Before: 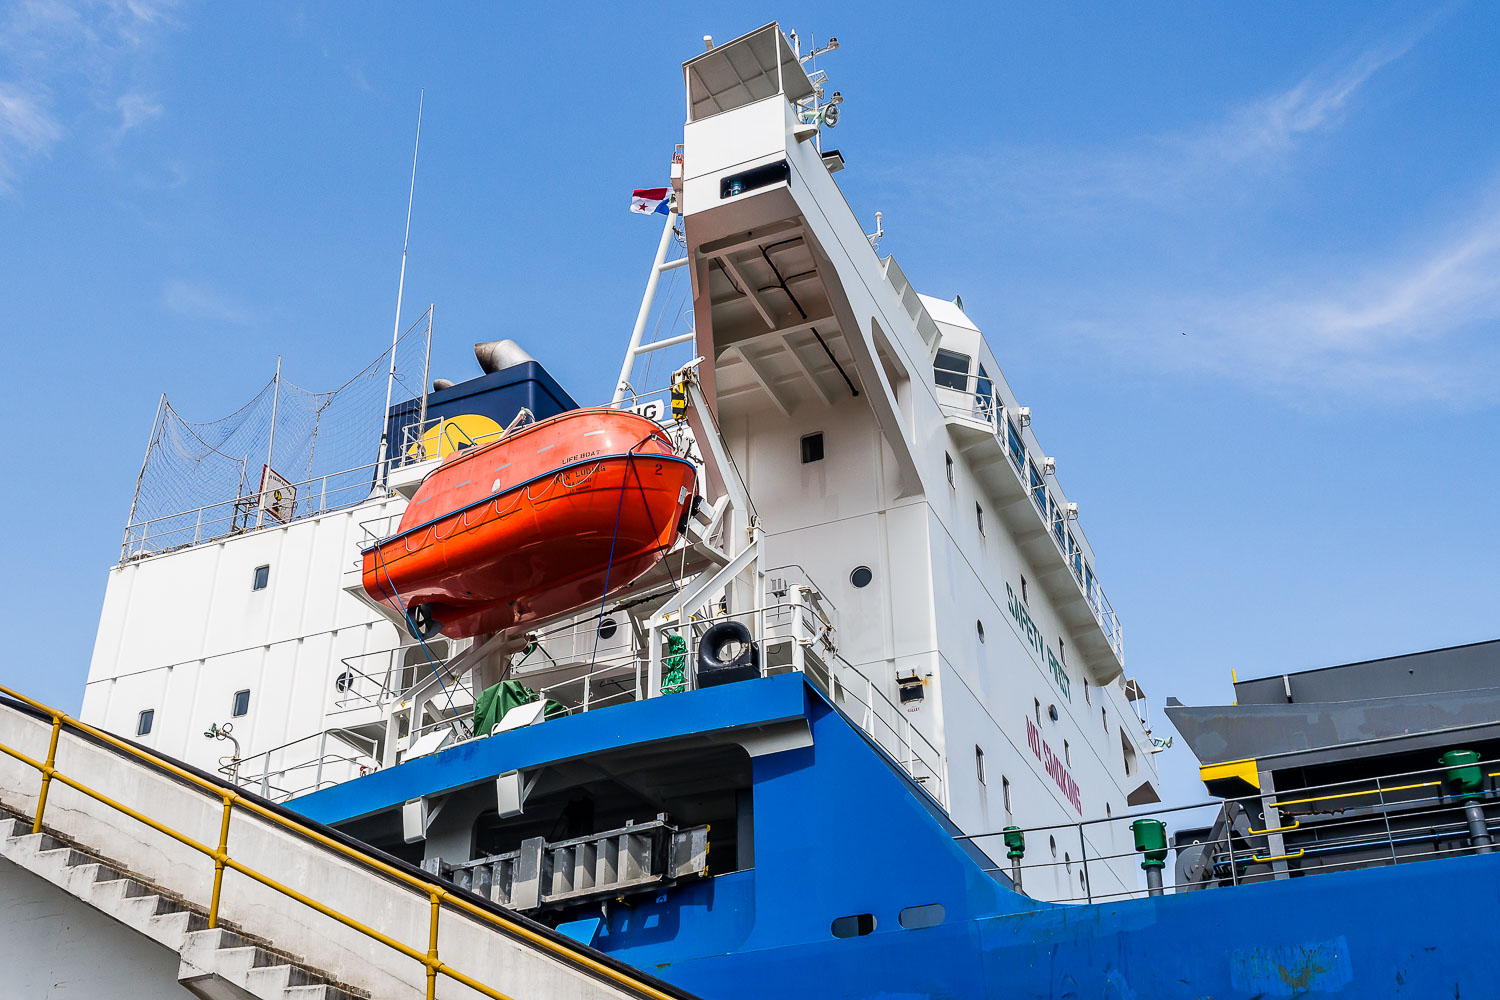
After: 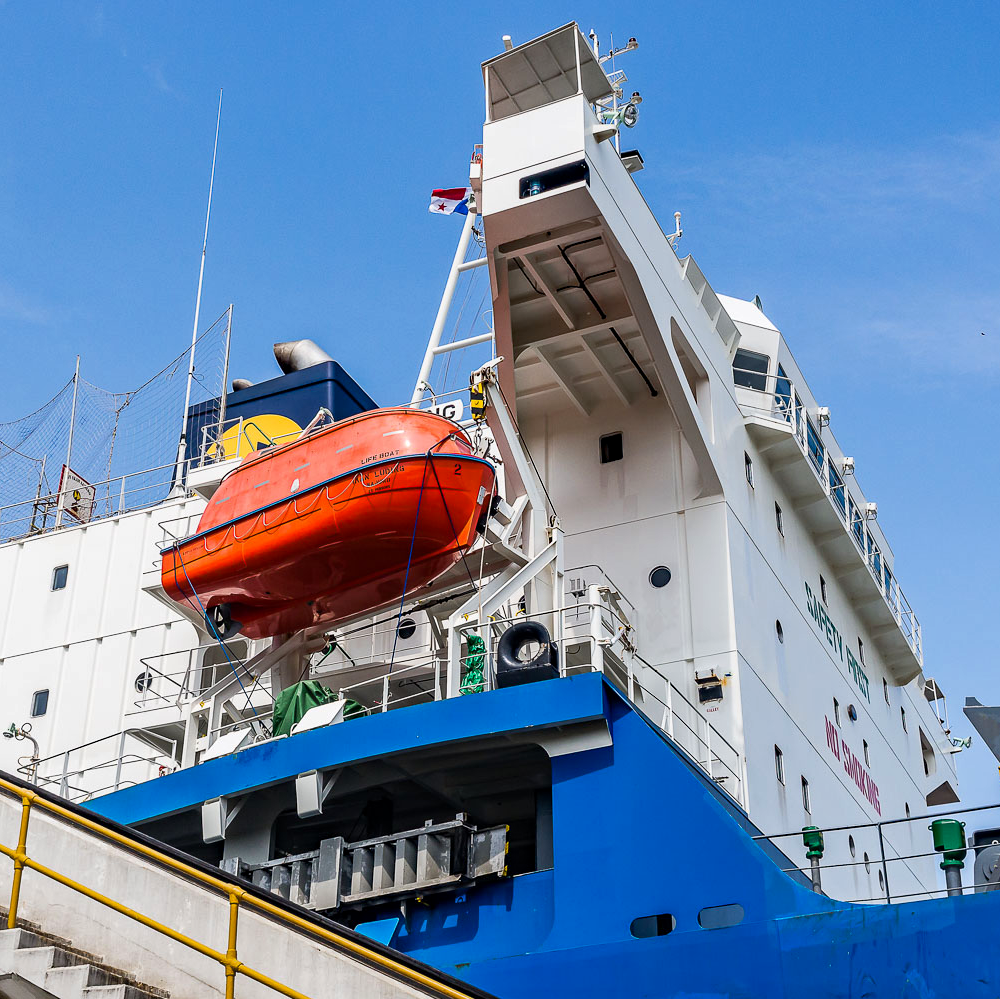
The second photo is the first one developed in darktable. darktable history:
crop and rotate: left 13.401%, right 19.867%
haze removal: adaptive false
